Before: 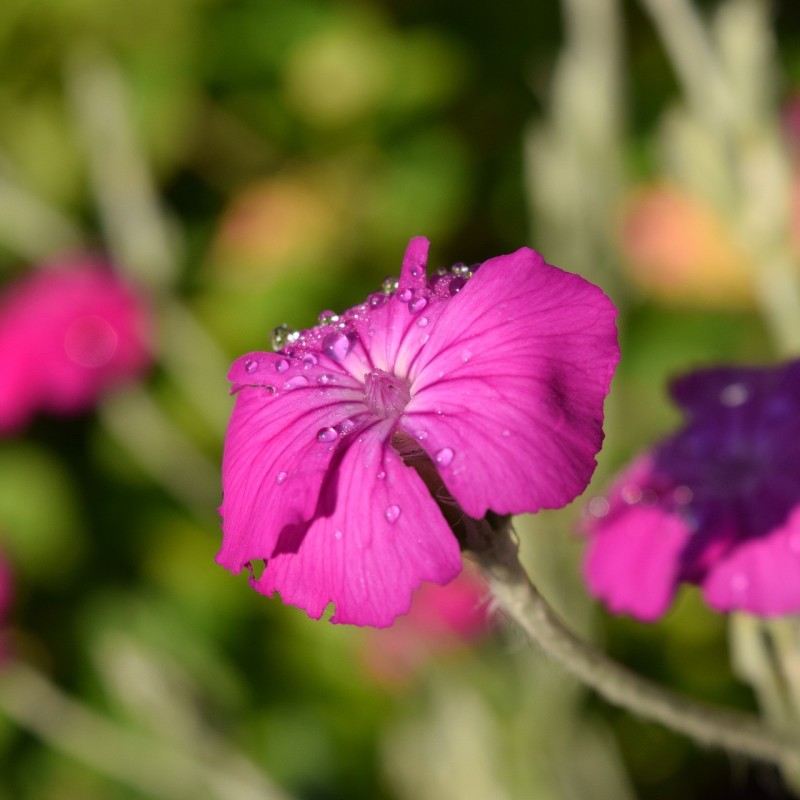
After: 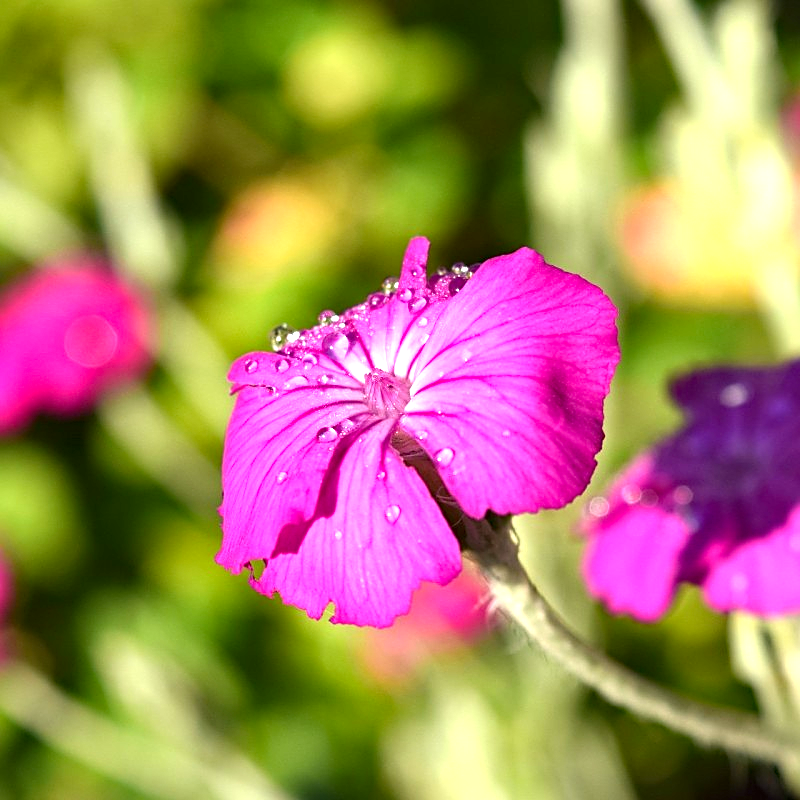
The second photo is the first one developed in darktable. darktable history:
exposure: black level correction 0, exposure 1.2 EV, compensate highlight preservation false
local contrast: mode bilateral grid, contrast 20, coarseness 100, detail 150%, midtone range 0.2
haze removal: compatibility mode true, adaptive false
sharpen: on, module defaults
